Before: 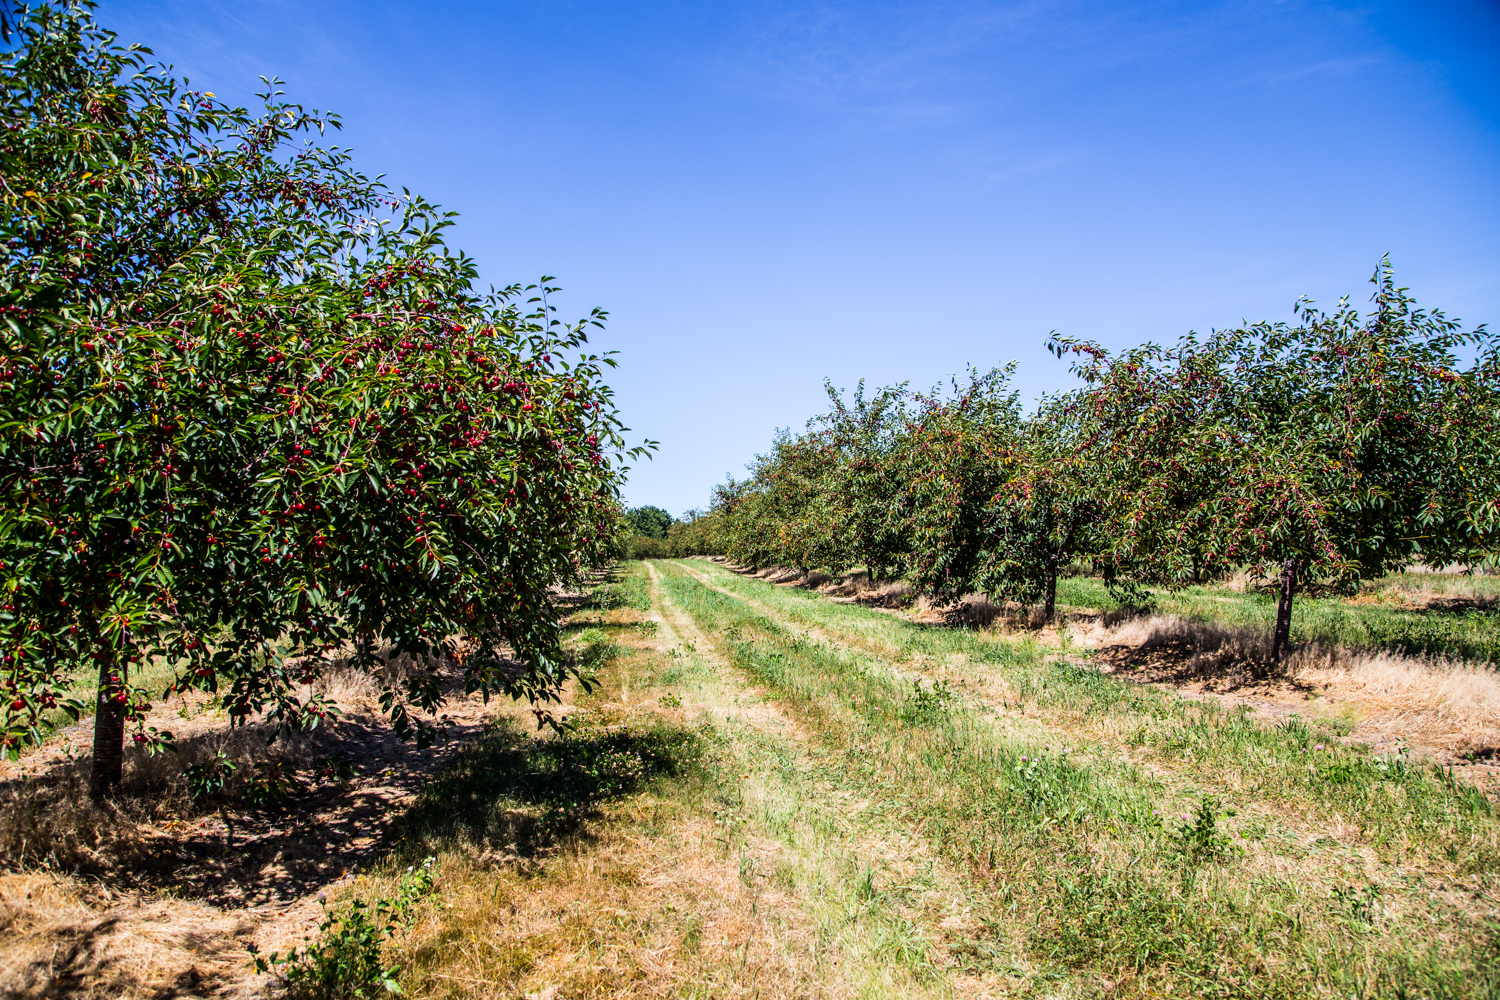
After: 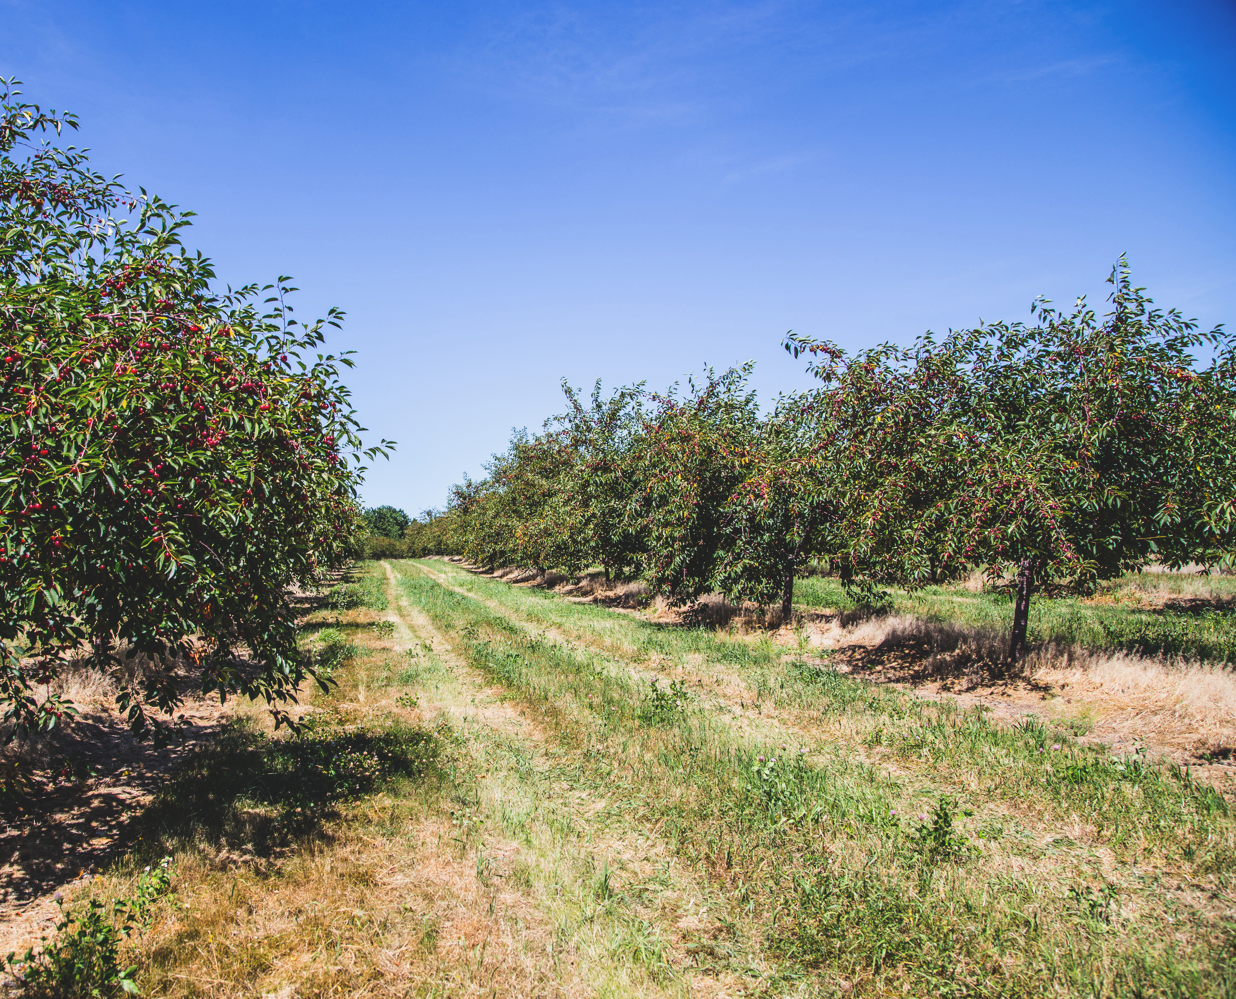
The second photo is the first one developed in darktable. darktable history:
white balance: red 1, blue 1
exposure: black level correction -0.015, exposure -0.125 EV, compensate highlight preservation false
crop: left 17.582%, bottom 0.031%
